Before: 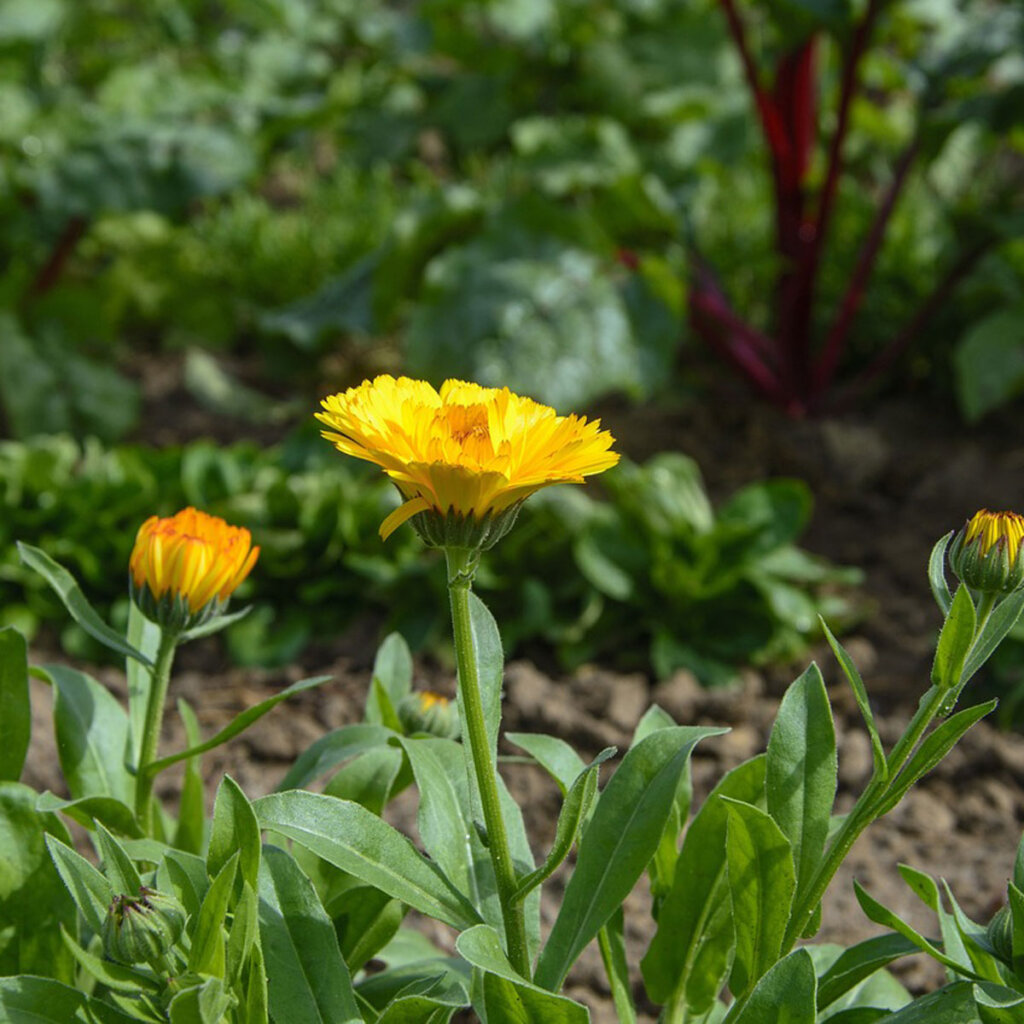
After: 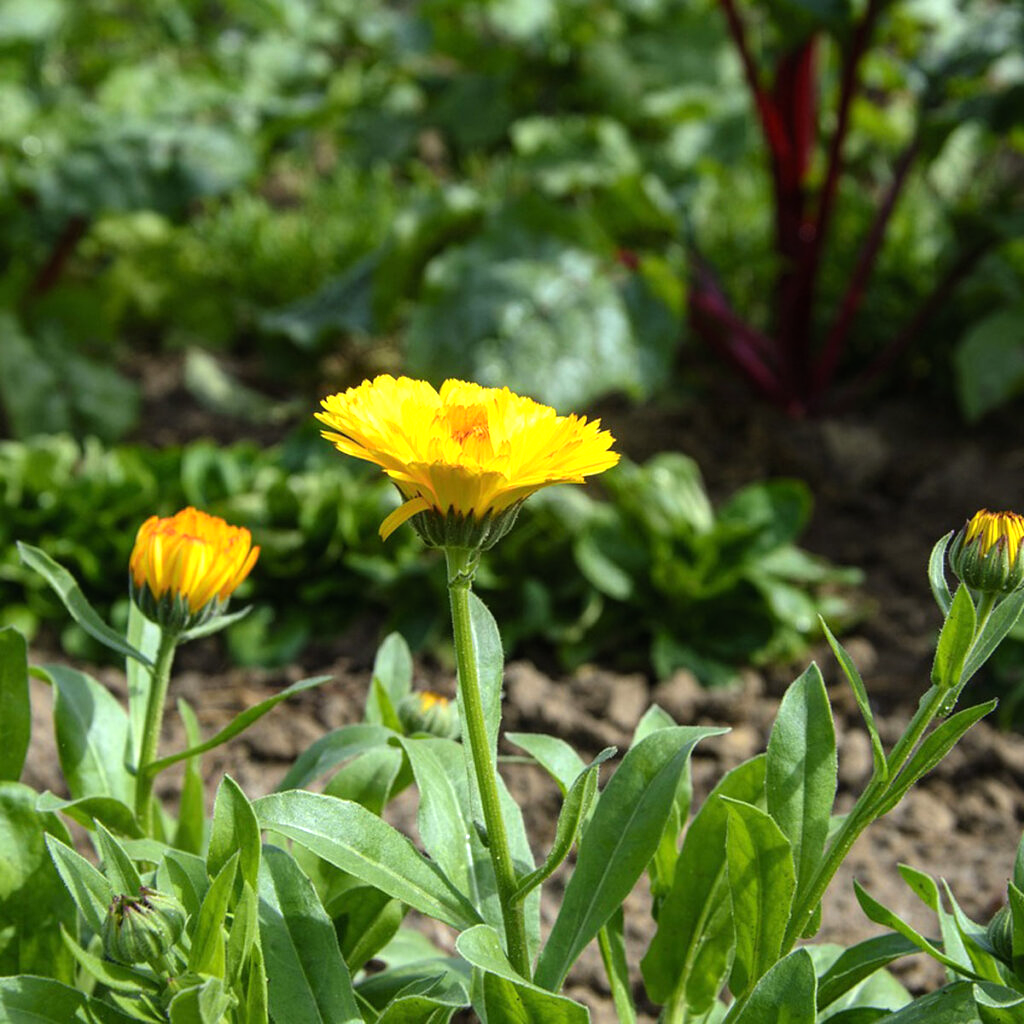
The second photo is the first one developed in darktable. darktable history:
tone equalizer: -8 EV -0.724 EV, -7 EV -0.67 EV, -6 EV -0.57 EV, -5 EV -0.401 EV, -3 EV 0.378 EV, -2 EV 0.6 EV, -1 EV 0.693 EV, +0 EV 0.736 EV
